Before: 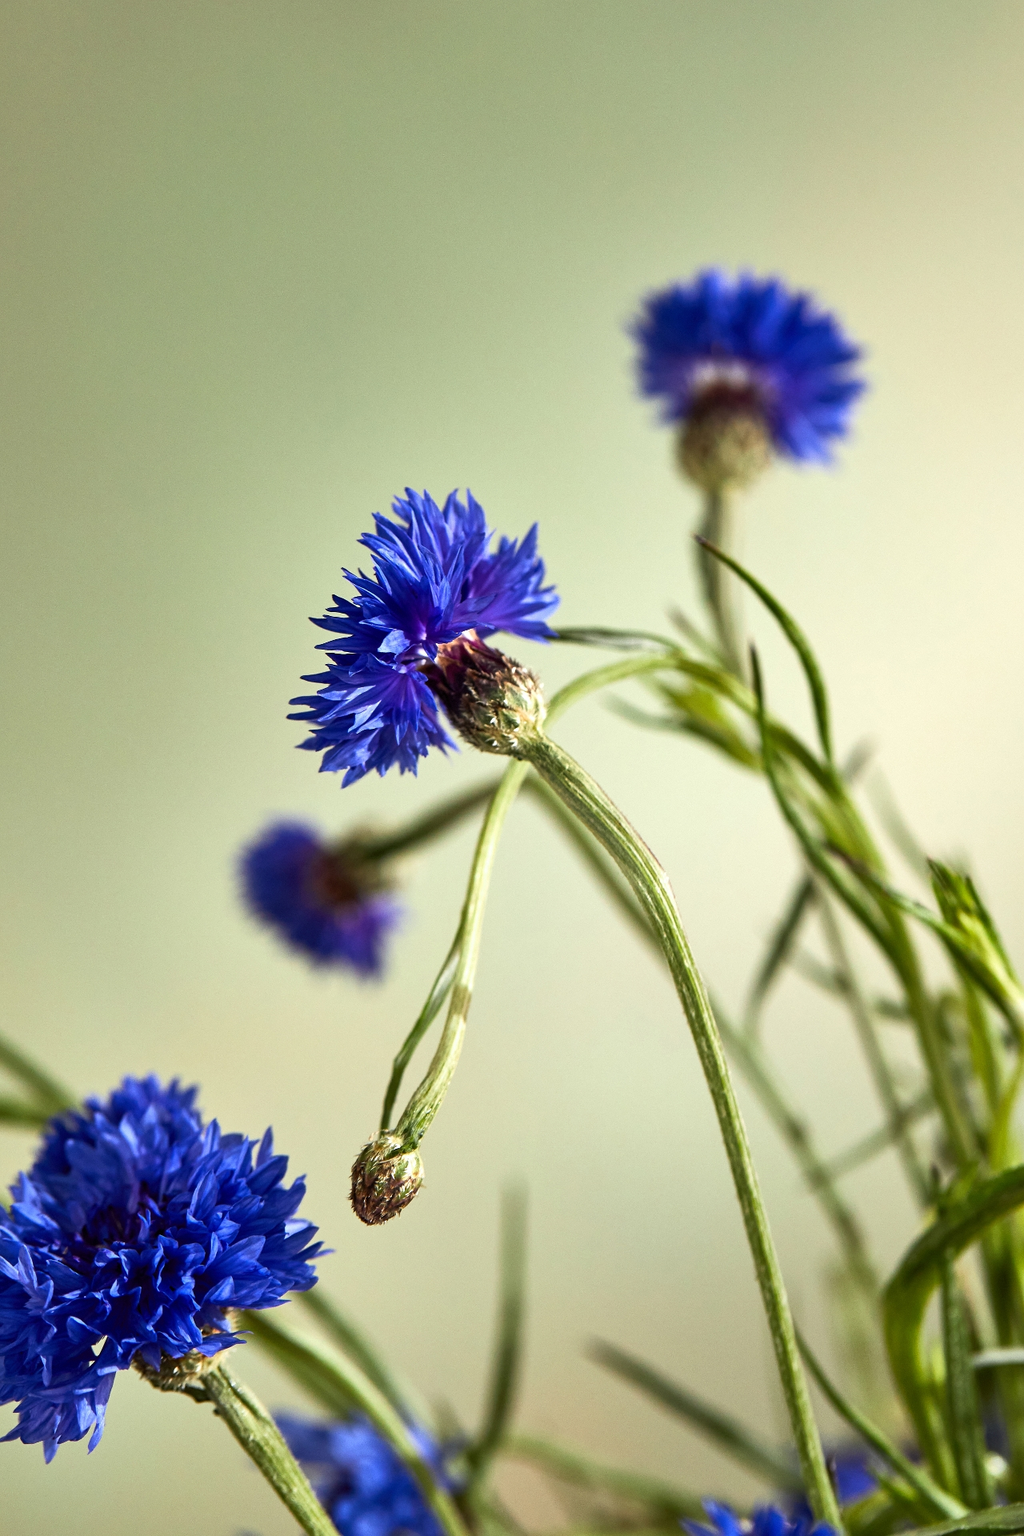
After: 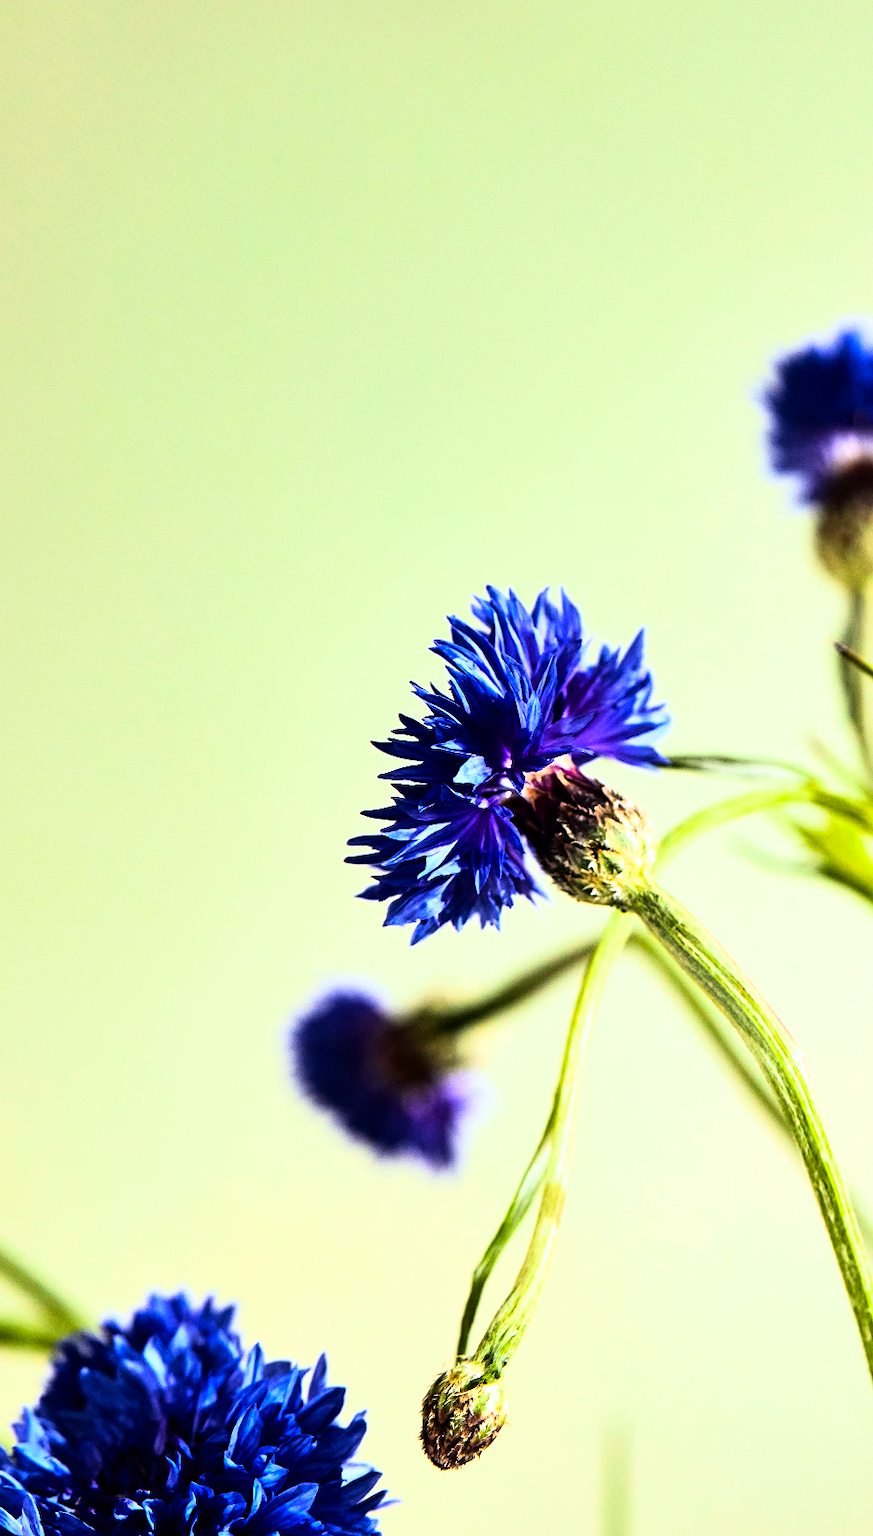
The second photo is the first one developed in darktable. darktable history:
color balance rgb: perceptual saturation grading › global saturation 20%, global vibrance 20%
white balance: red 0.983, blue 1.036
crop: right 28.885%, bottom 16.626%
rgb curve: curves: ch0 [(0, 0) (0.21, 0.15) (0.24, 0.21) (0.5, 0.75) (0.75, 0.96) (0.89, 0.99) (1, 1)]; ch1 [(0, 0.02) (0.21, 0.13) (0.25, 0.2) (0.5, 0.67) (0.75, 0.9) (0.89, 0.97) (1, 1)]; ch2 [(0, 0.02) (0.21, 0.13) (0.25, 0.2) (0.5, 0.67) (0.75, 0.9) (0.89, 0.97) (1, 1)], compensate middle gray true
